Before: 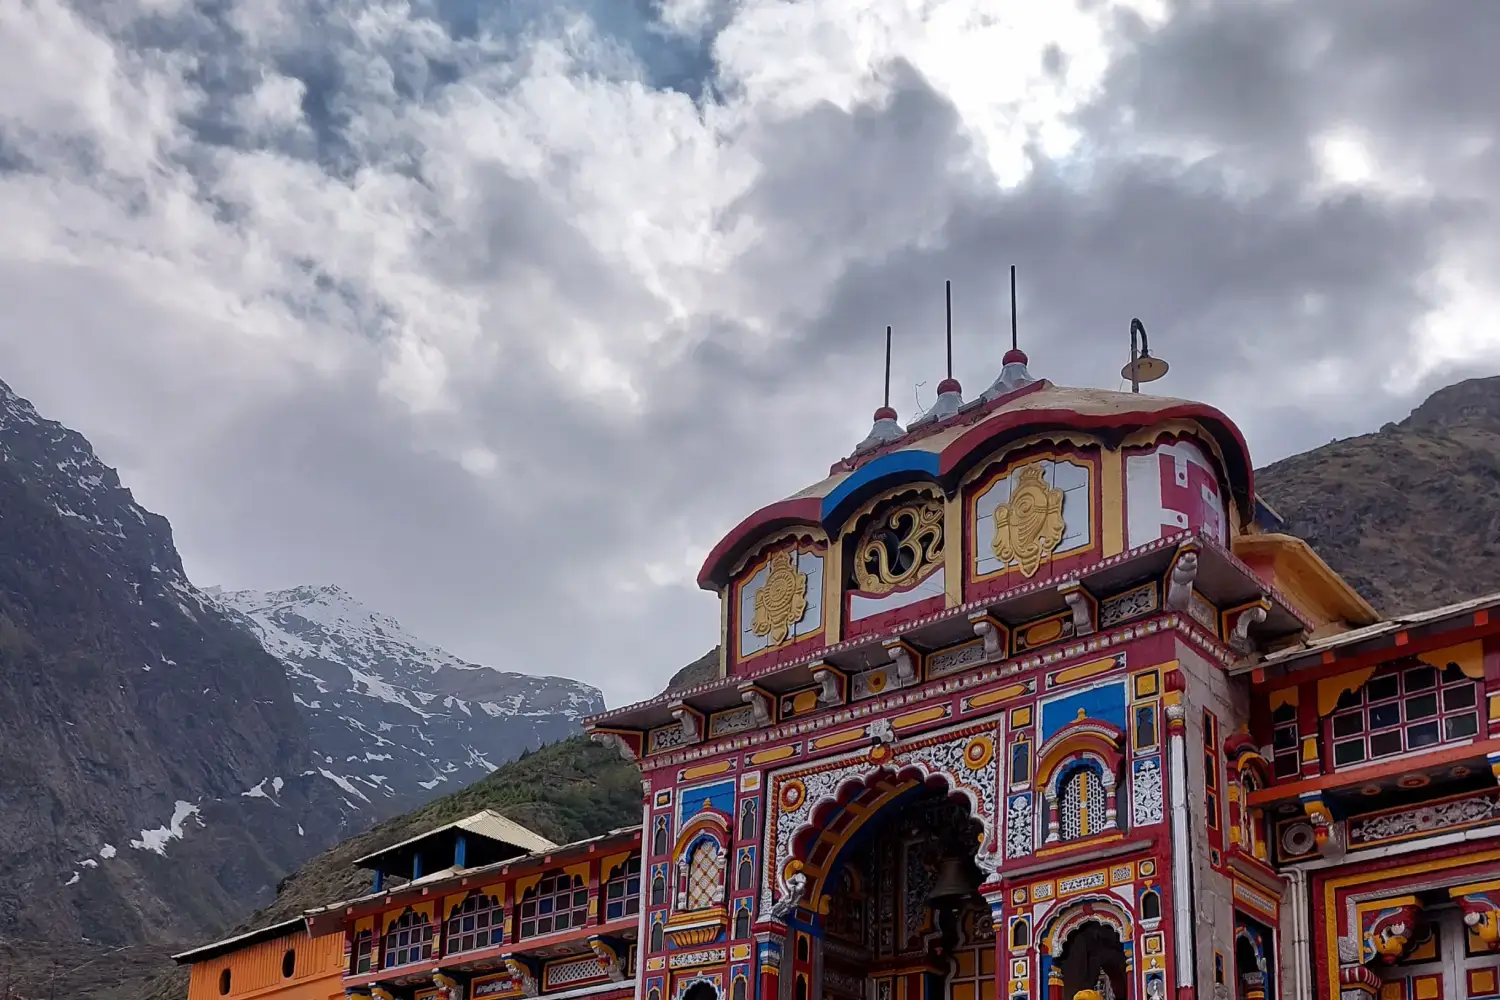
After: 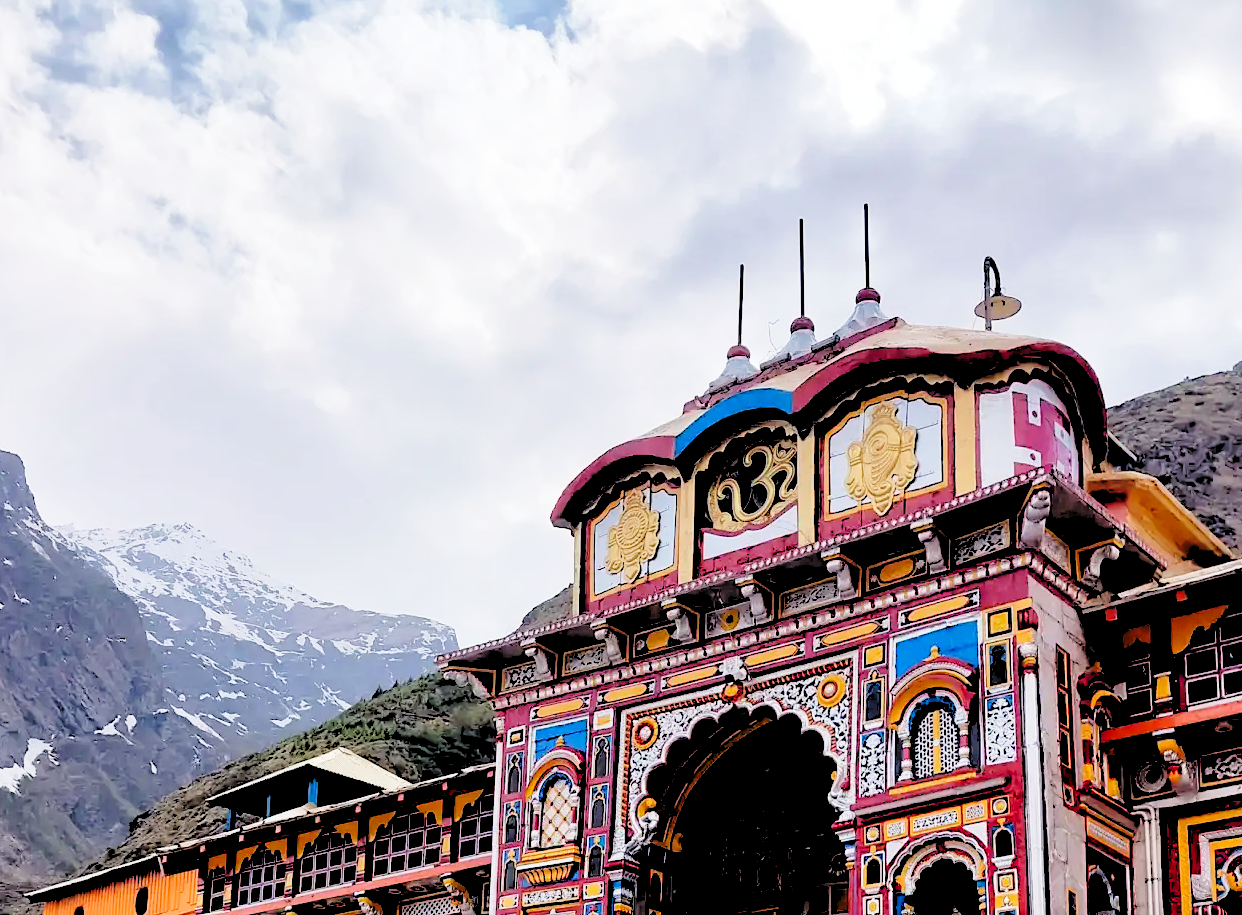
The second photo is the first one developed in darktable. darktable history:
base curve: curves: ch0 [(0, 0) (0.028, 0.03) (0.121, 0.232) (0.46, 0.748) (0.859, 0.968) (1, 1)], preserve colors none
rgb levels: levels [[0.027, 0.429, 0.996], [0, 0.5, 1], [0, 0.5, 1]]
crop: left 9.807%, top 6.259%, right 7.334%, bottom 2.177%
